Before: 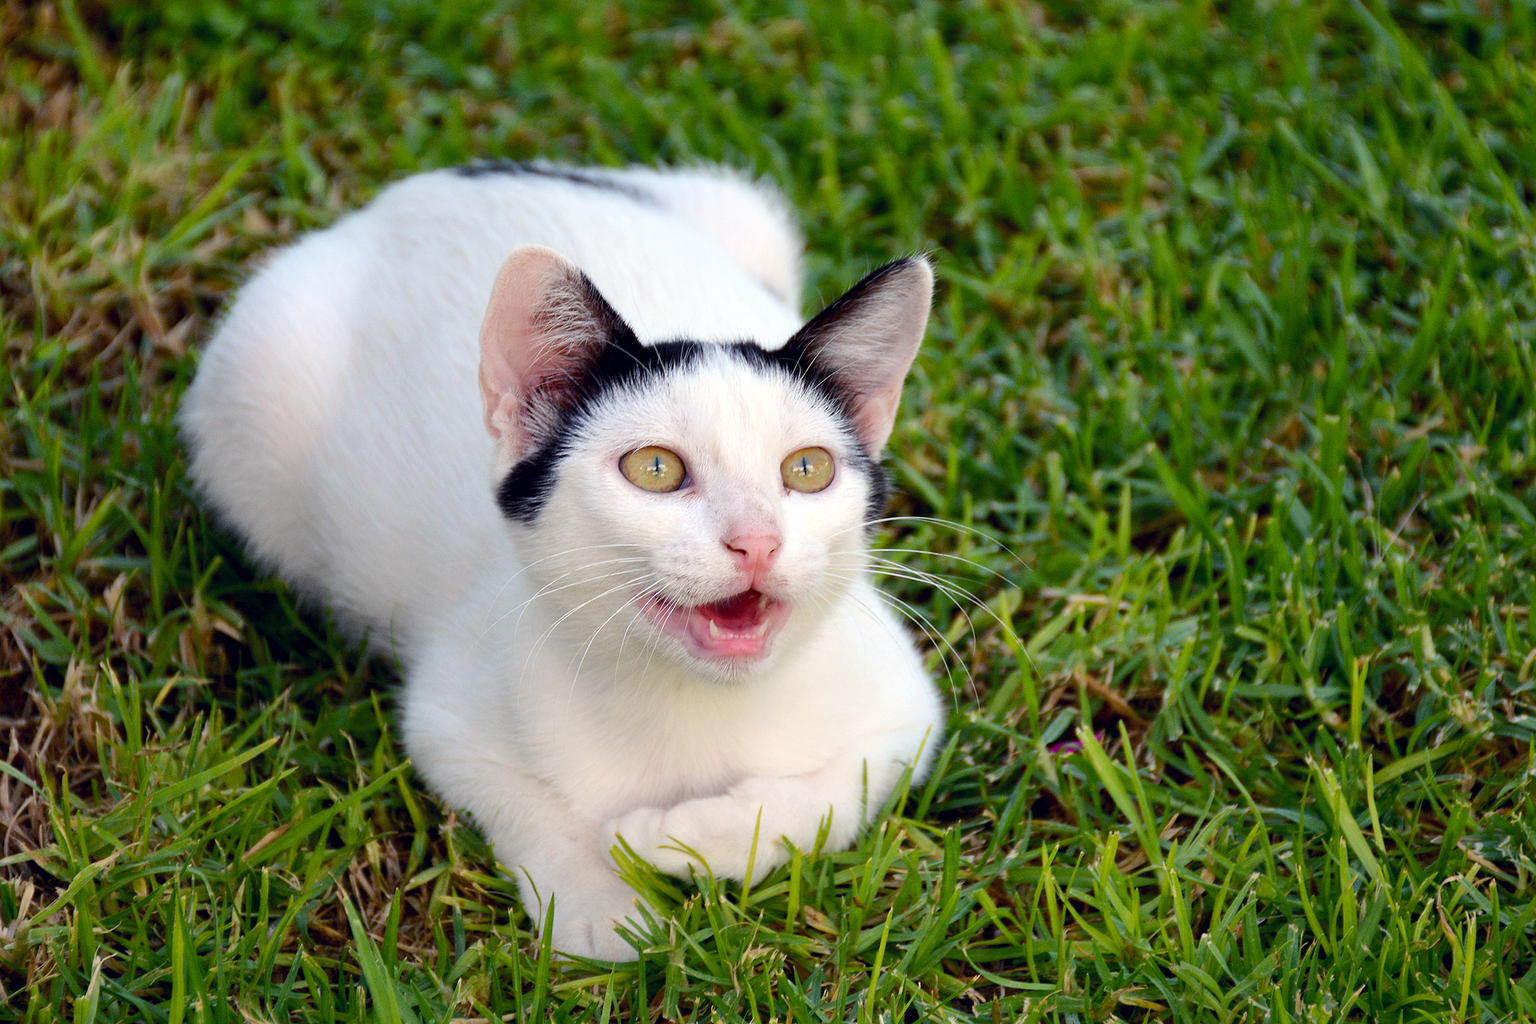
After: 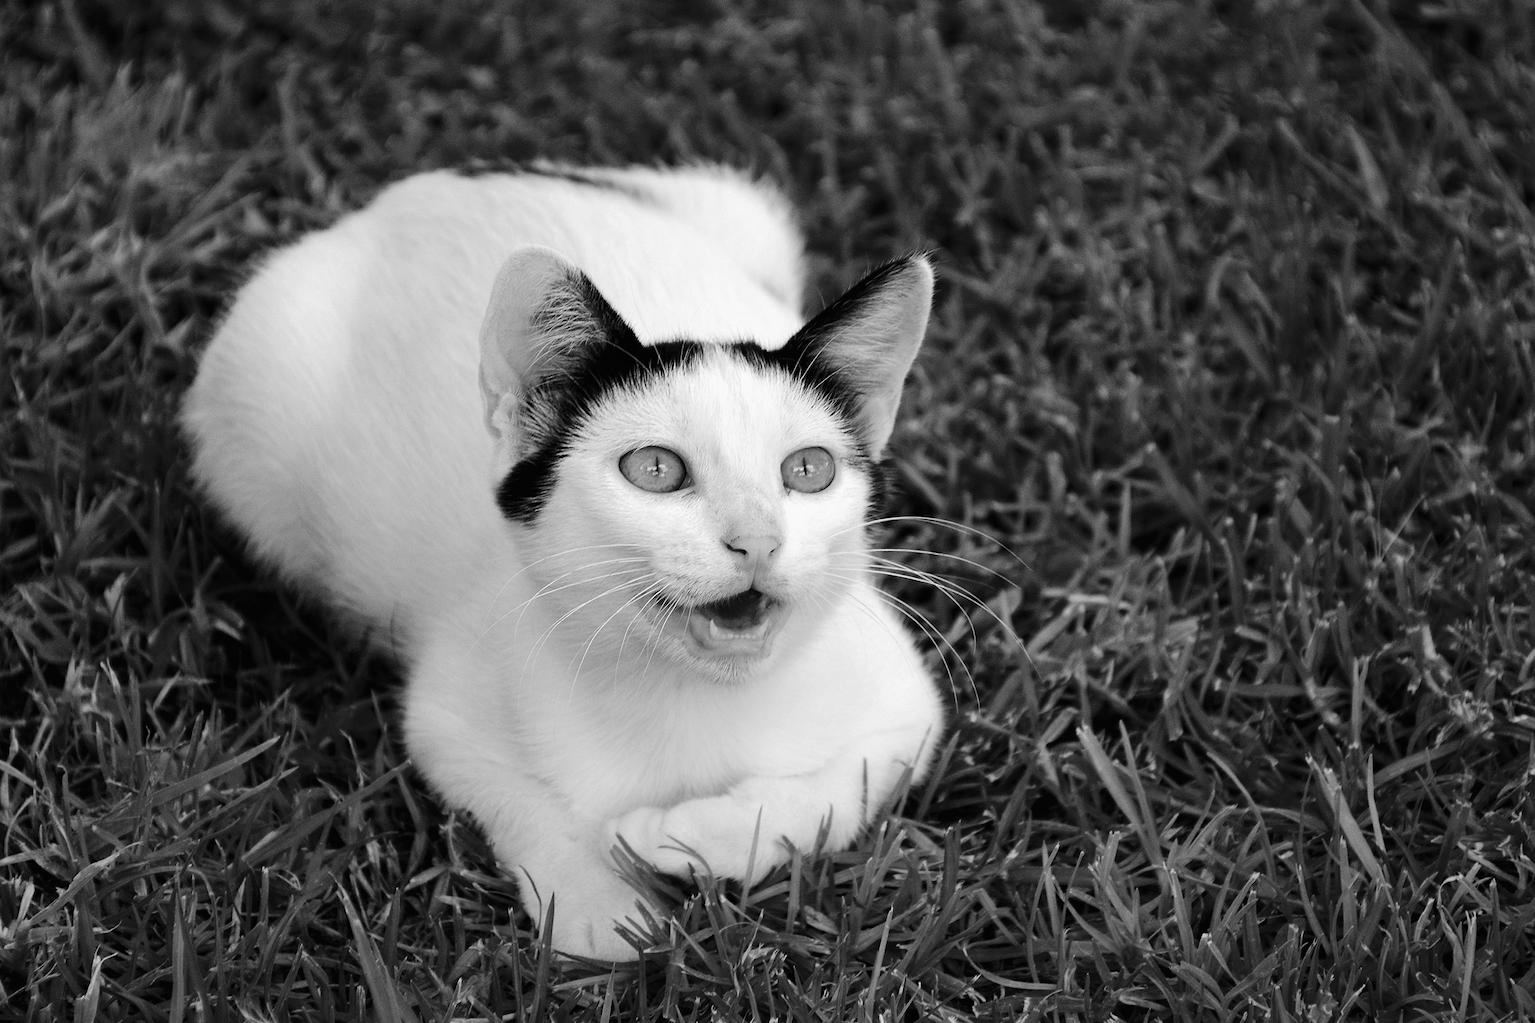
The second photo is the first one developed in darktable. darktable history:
tone curve: curves: ch0 [(0, 0) (0.003, 0.008) (0.011, 0.011) (0.025, 0.014) (0.044, 0.021) (0.069, 0.029) (0.1, 0.042) (0.136, 0.06) (0.177, 0.09) (0.224, 0.126) (0.277, 0.177) (0.335, 0.243) (0.399, 0.31) (0.468, 0.388) (0.543, 0.484) (0.623, 0.585) (0.709, 0.683) (0.801, 0.775) (0.898, 0.873) (1, 1)], preserve colors none
color look up table: target L [92, 87.05, 79.88, 84.91, 74.78, 69.61, 67, 64.23, 59.02, 63.22, 38.66, 42.78, 29.73, 14.2, 4.68, 200.37, 78.43, 79.16, 75.88, 68.87, 64.23, 57.09, 55.28, 57.35, 52.01, 34.88, 28.41, 25.32, 21.25, 91.64, 86.34, 75.88, 65.87, 67.24, 51.49, 57.61, 49.9, 59.02, 41.14, 45.35, 43.19, 37.82, 22.62, 17.06, 9.263, 80.24, 73.19, 64.48, 31.74], target a [0.001, 0.001, 0 ×4, 0.001, 0.001, 0, 0, 0.001, 0.001, 0 ×5, 0.001, 0, 0, 0.001 ×5, 0, 0, 0.001, 0, 0.001, 0.001, 0, 0.001 ×5, 0, 0.001, 0.001, 0.001, 0 ×5, 0.001, 0.001, 0.001], target b [-0.001 ×7, -0.007, -0.001, -0.001, -0.003, -0.002, -0.003, 0.002, 0.001, 0, -0.001, -0.001, 0, -0.001, -0.007, -0.006 ×4, -0.003 ×4, -0.001, -0.001, 0, -0.001, -0.007, -0.006, -0.006, -0.006, -0.001, -0.003, -0.006, -0.003, -0.003, 0.003, 0.002, 0.002, -0.001, -0.007, -0.007, -0.005], num patches 49
